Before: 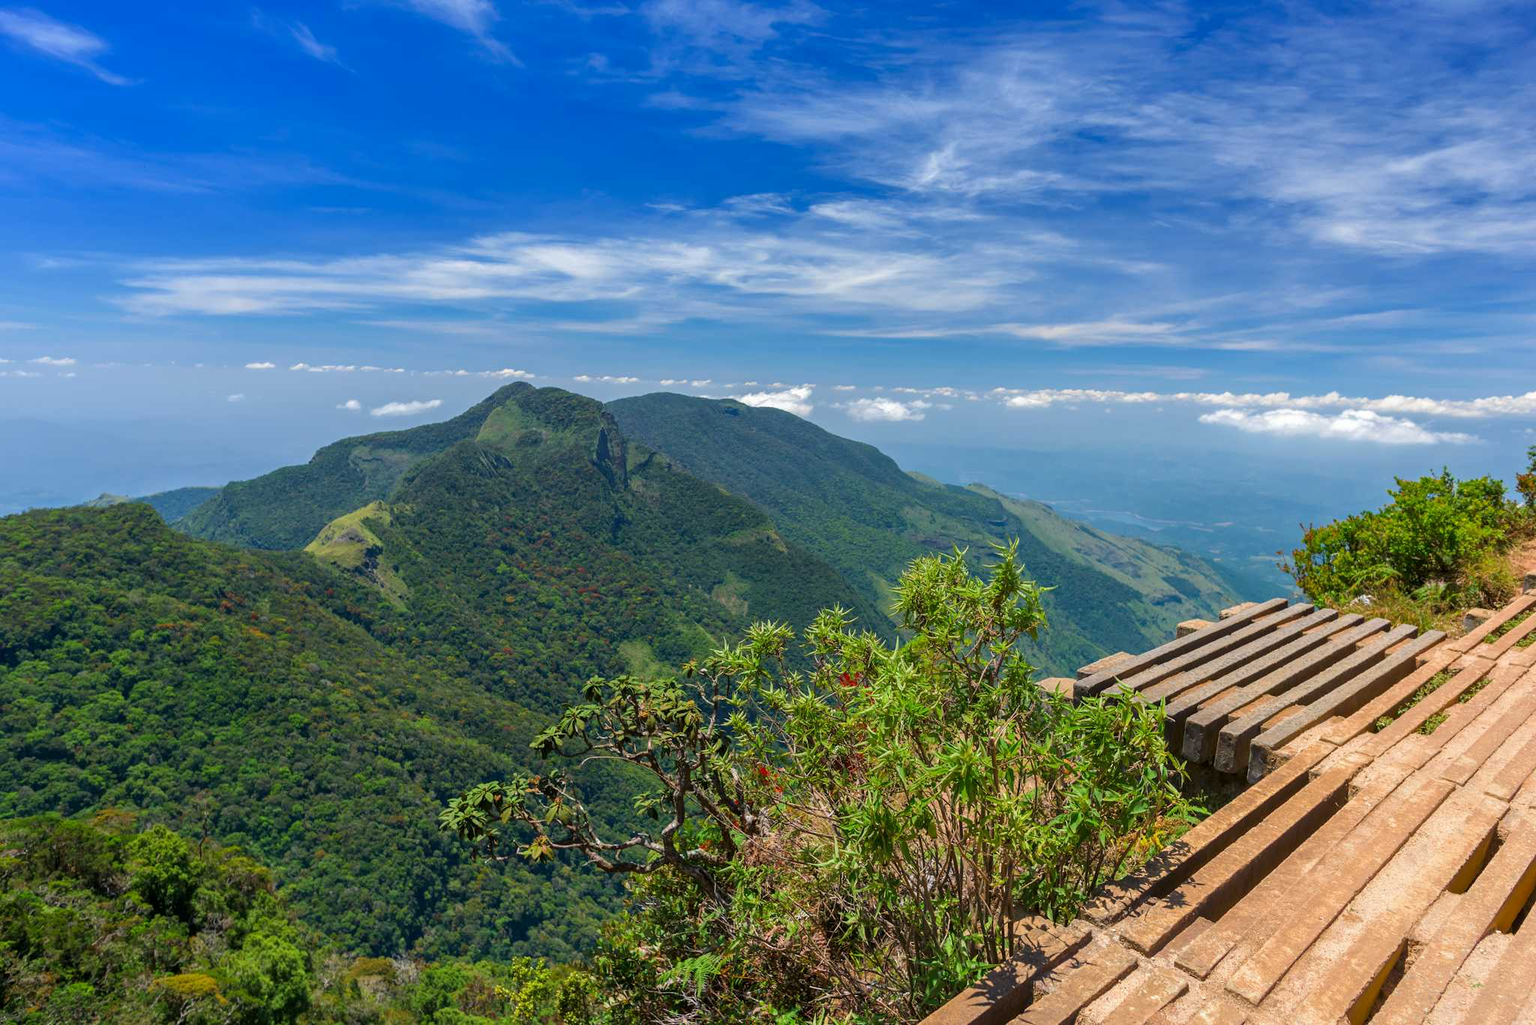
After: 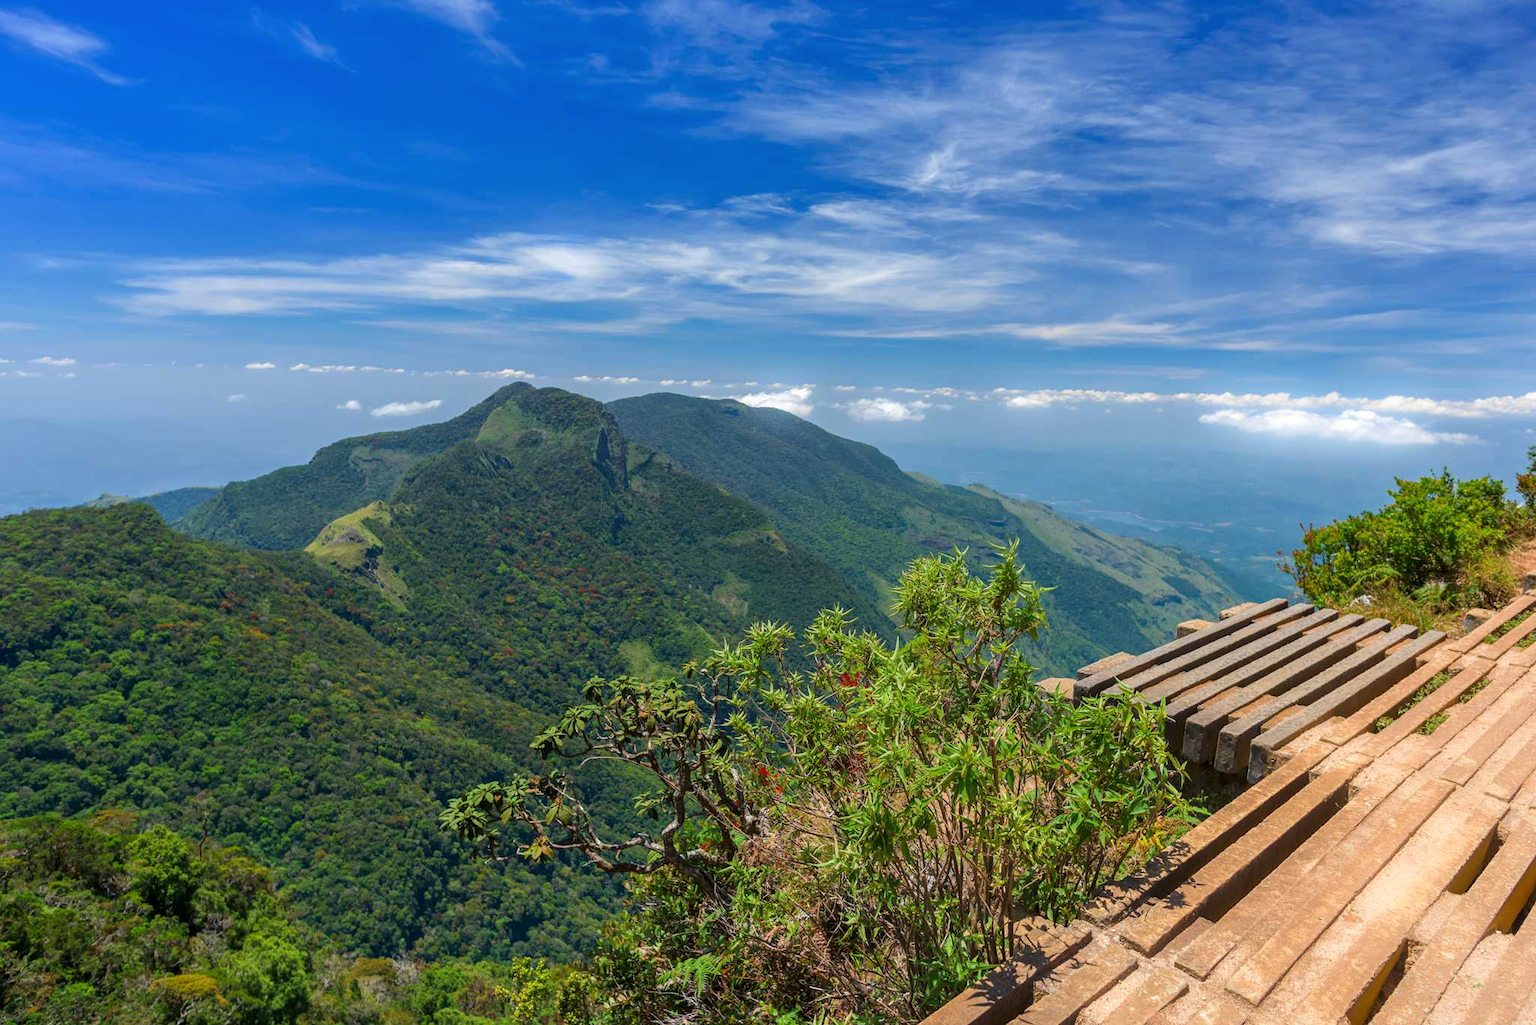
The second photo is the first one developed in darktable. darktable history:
bloom: size 5%, threshold 95%, strength 15%
color correction: saturation 0.99
